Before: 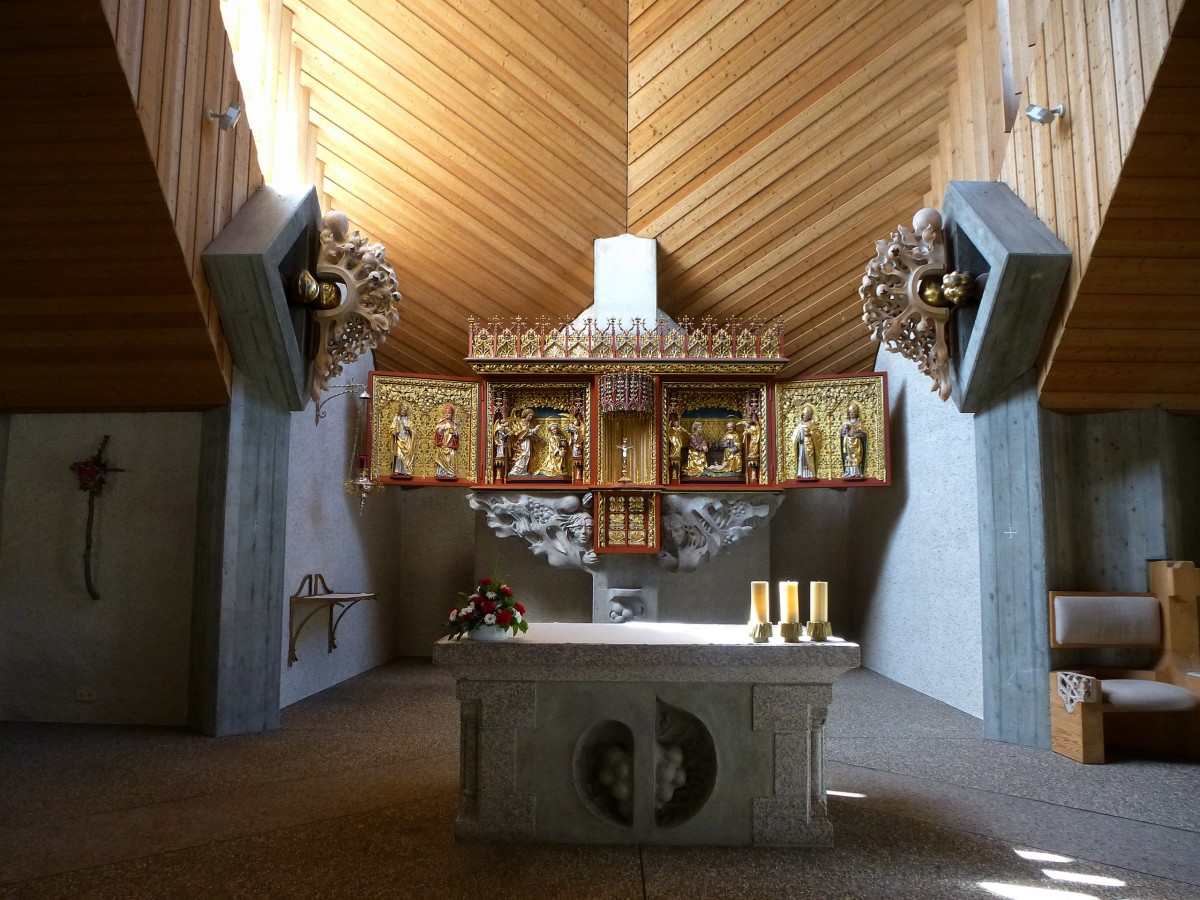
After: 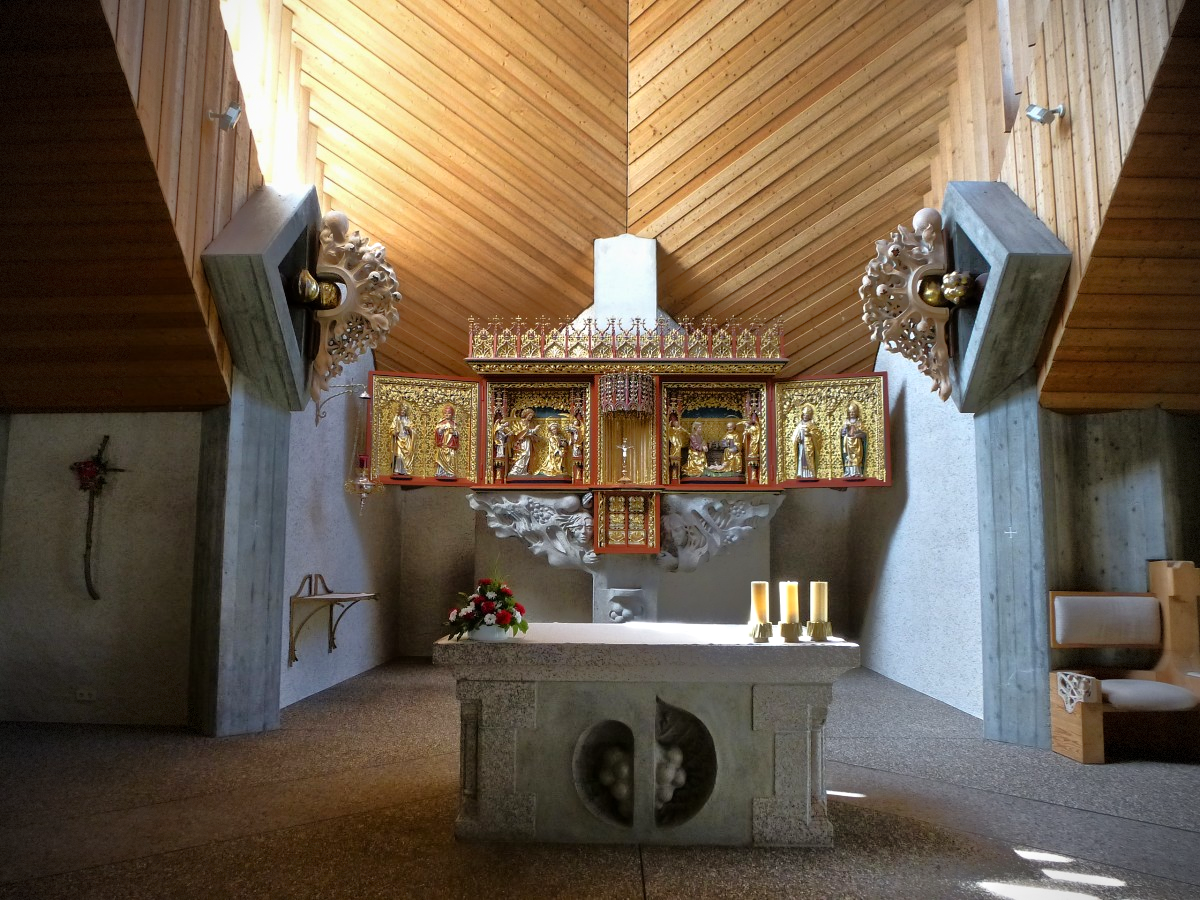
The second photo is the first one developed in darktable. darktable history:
tone equalizer: -8 EV -0.518 EV, -7 EV -0.291 EV, -6 EV -0.071 EV, -5 EV 0.378 EV, -4 EV 0.964 EV, -3 EV 0.777 EV, -2 EV -0.011 EV, -1 EV 0.132 EV, +0 EV -0.03 EV
vignetting: fall-off radius 61.14%, dithering 8-bit output
